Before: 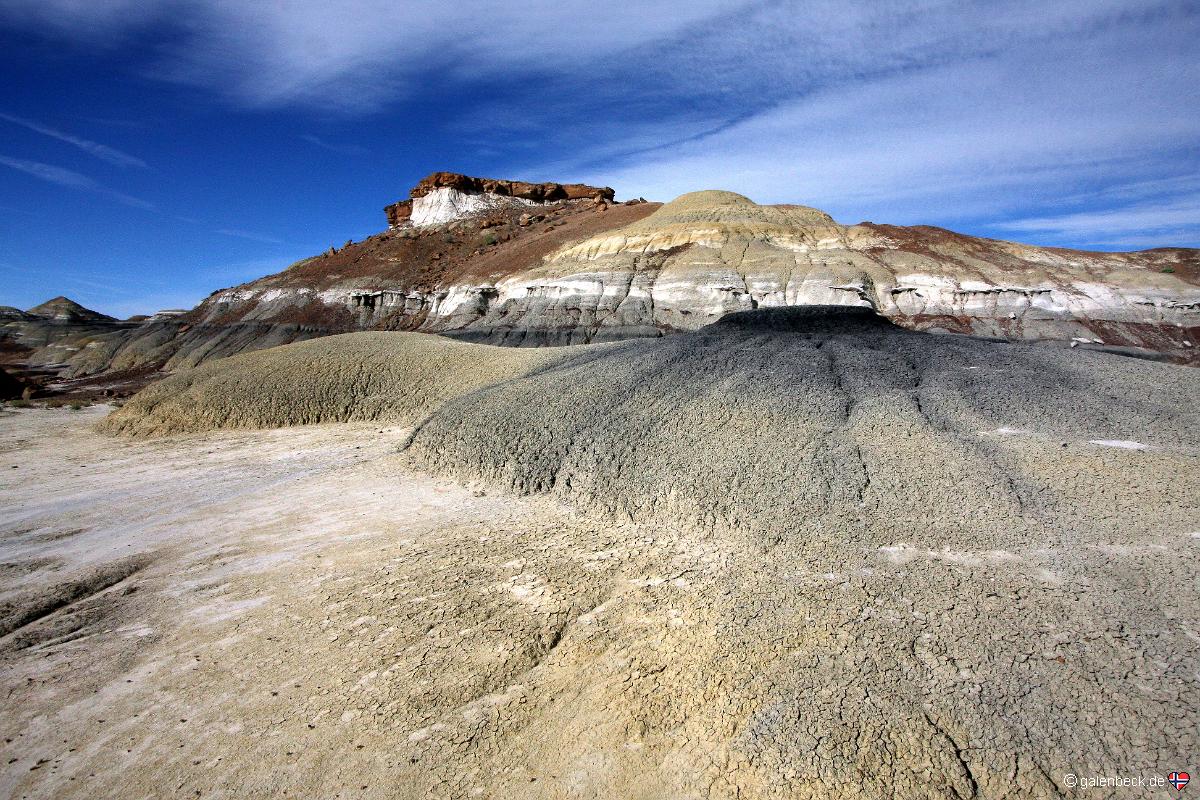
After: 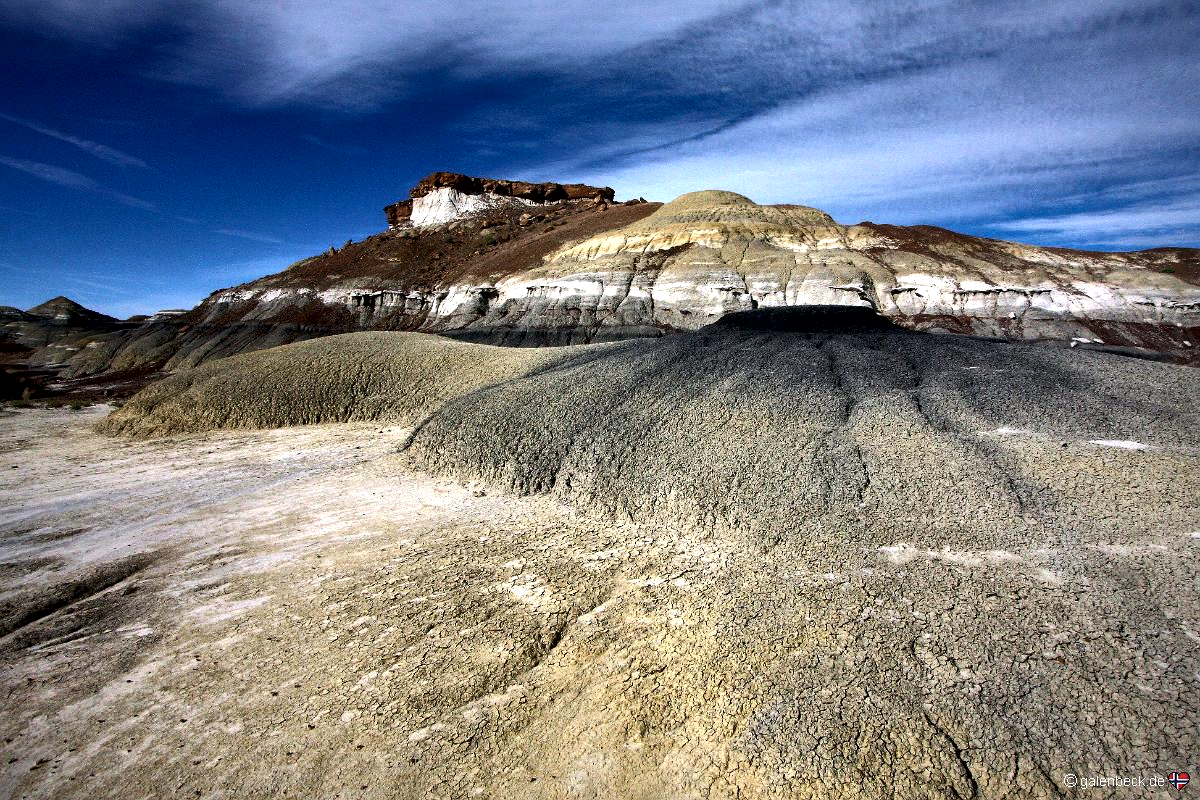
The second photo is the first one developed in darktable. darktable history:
color balance rgb: perceptual saturation grading › global saturation -1.706%, perceptual saturation grading › highlights -8.087%, perceptual saturation grading › mid-tones 8.343%, perceptual saturation grading › shadows 4.552%, perceptual brilliance grading › highlights 4.173%, perceptual brilliance grading › mid-tones -17.59%, perceptual brilliance grading › shadows -41.094%, global vibrance 39.626%
local contrast: mode bilateral grid, contrast 24, coarseness 48, detail 152%, midtone range 0.2
